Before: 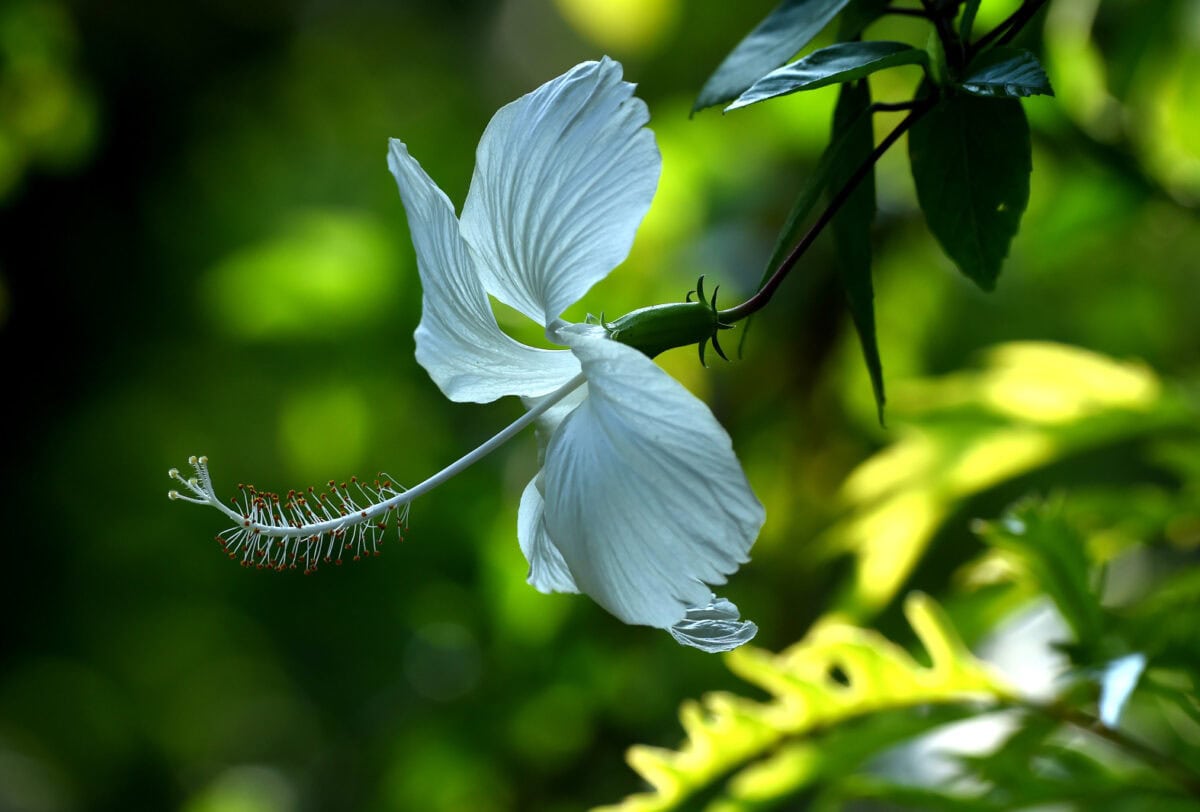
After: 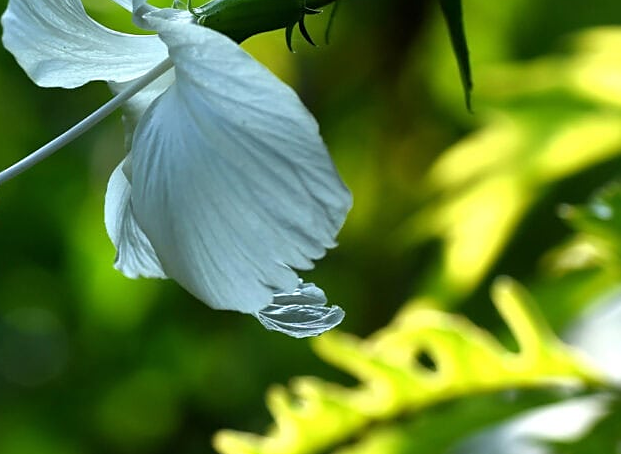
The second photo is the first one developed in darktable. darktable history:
crop: left 34.479%, top 38.822%, right 13.718%, bottom 5.172%
sharpen: radius 1.864, amount 0.398, threshold 1.271
